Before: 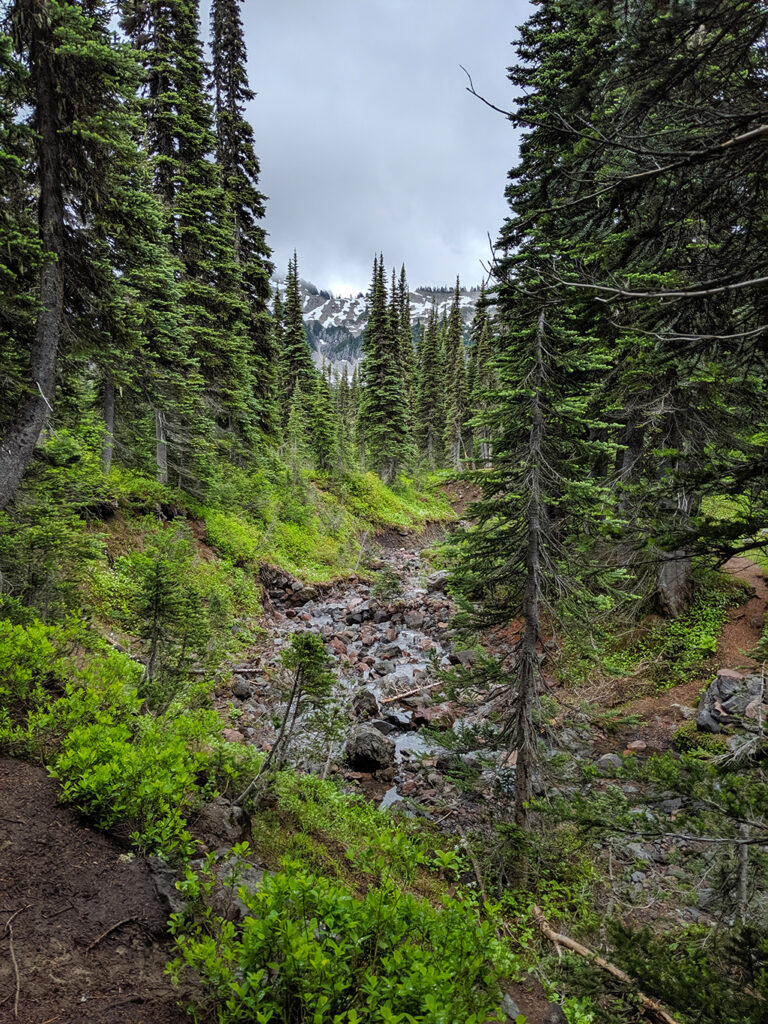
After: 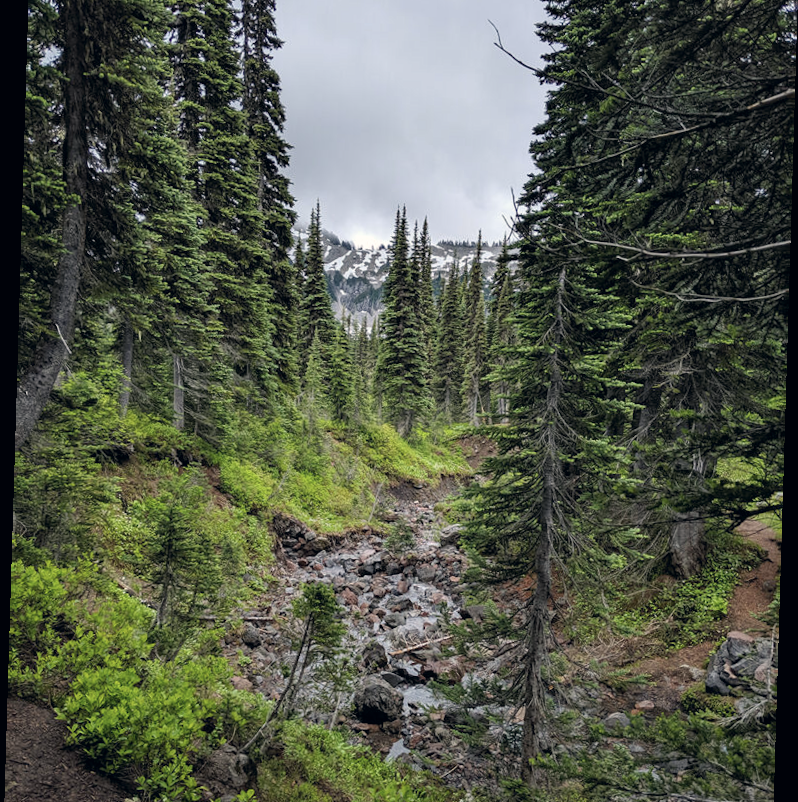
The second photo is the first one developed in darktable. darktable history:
crop: top 5.667%, bottom 17.637%
color correction: highlights a* 2.75, highlights b* 5, shadows a* -2.04, shadows b* -4.84, saturation 0.8
rotate and perspective: rotation 1.72°, automatic cropping off
